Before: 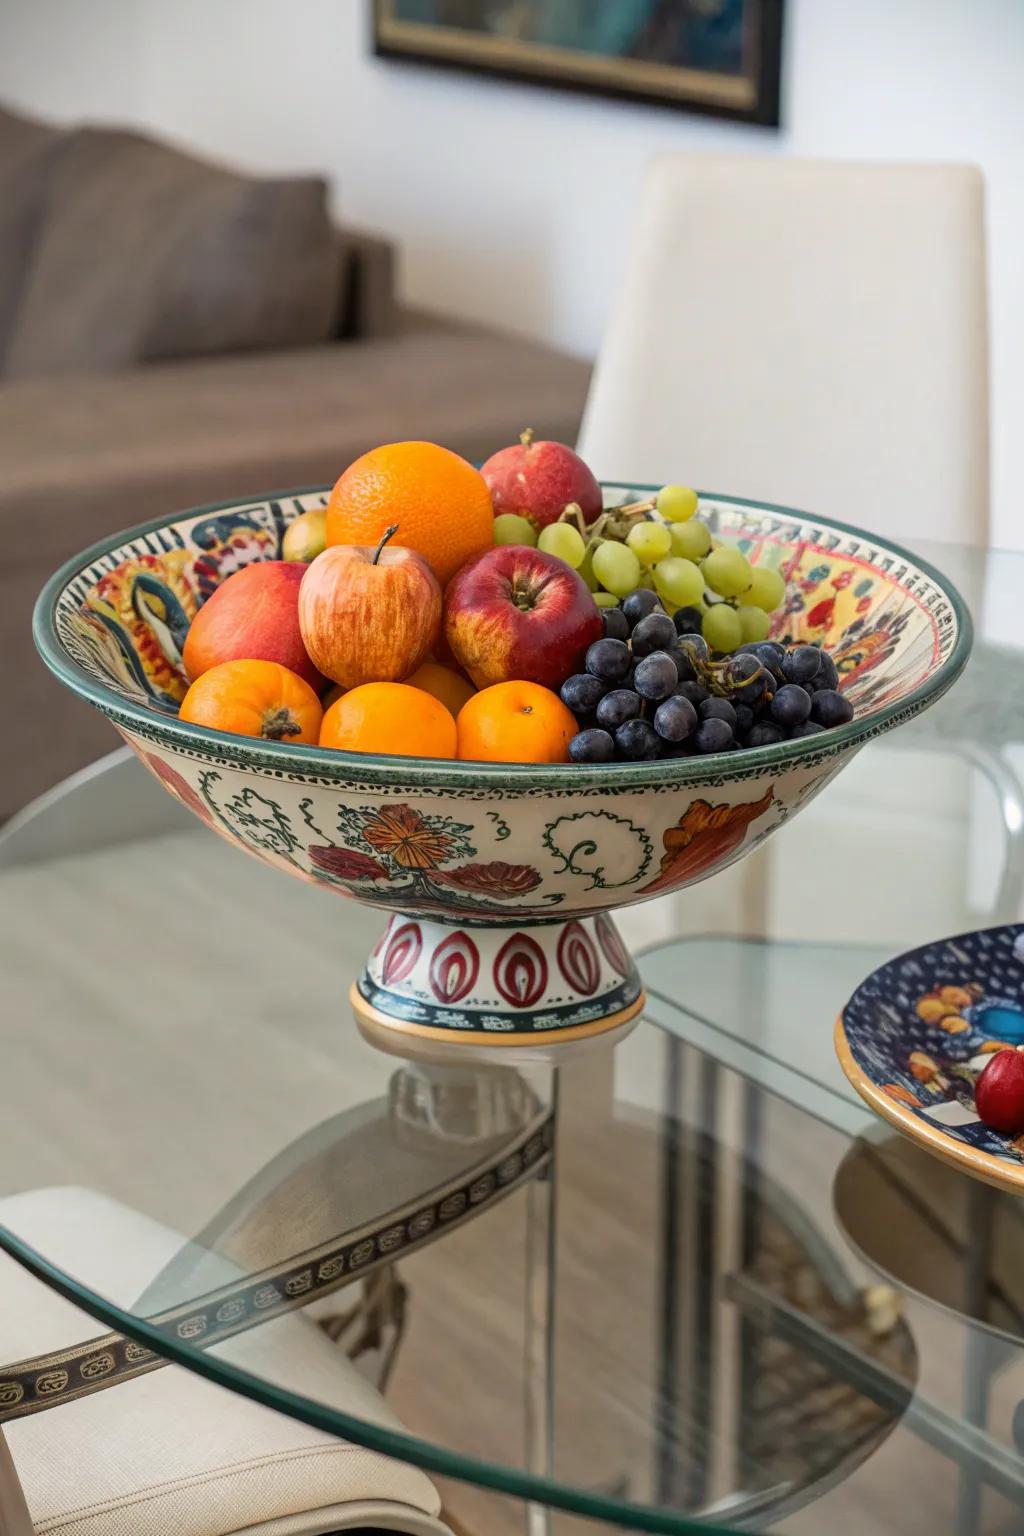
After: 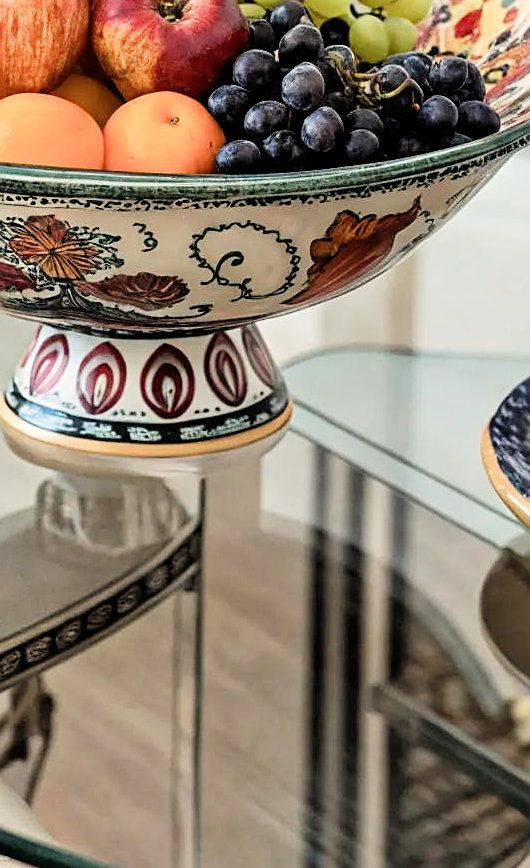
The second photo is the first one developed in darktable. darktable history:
sharpen: on, module defaults
filmic rgb: black relative exposure -7.49 EV, white relative exposure 5 EV, hardness 3.31, contrast 1.299, add noise in highlights 0, color science v3 (2019), use custom middle-gray values true, iterations of high-quality reconstruction 0, contrast in highlights soft
exposure: black level correction 0, exposure 0.598 EV, compensate exposure bias true, compensate highlight preservation false
contrast equalizer: octaves 7, y [[0.526, 0.53, 0.532, 0.532, 0.53, 0.525], [0.5 ×6], [0.5 ×6], [0 ×6], [0 ×6]]
crop: left 34.531%, top 38.353%, right 13.709%, bottom 5.122%
